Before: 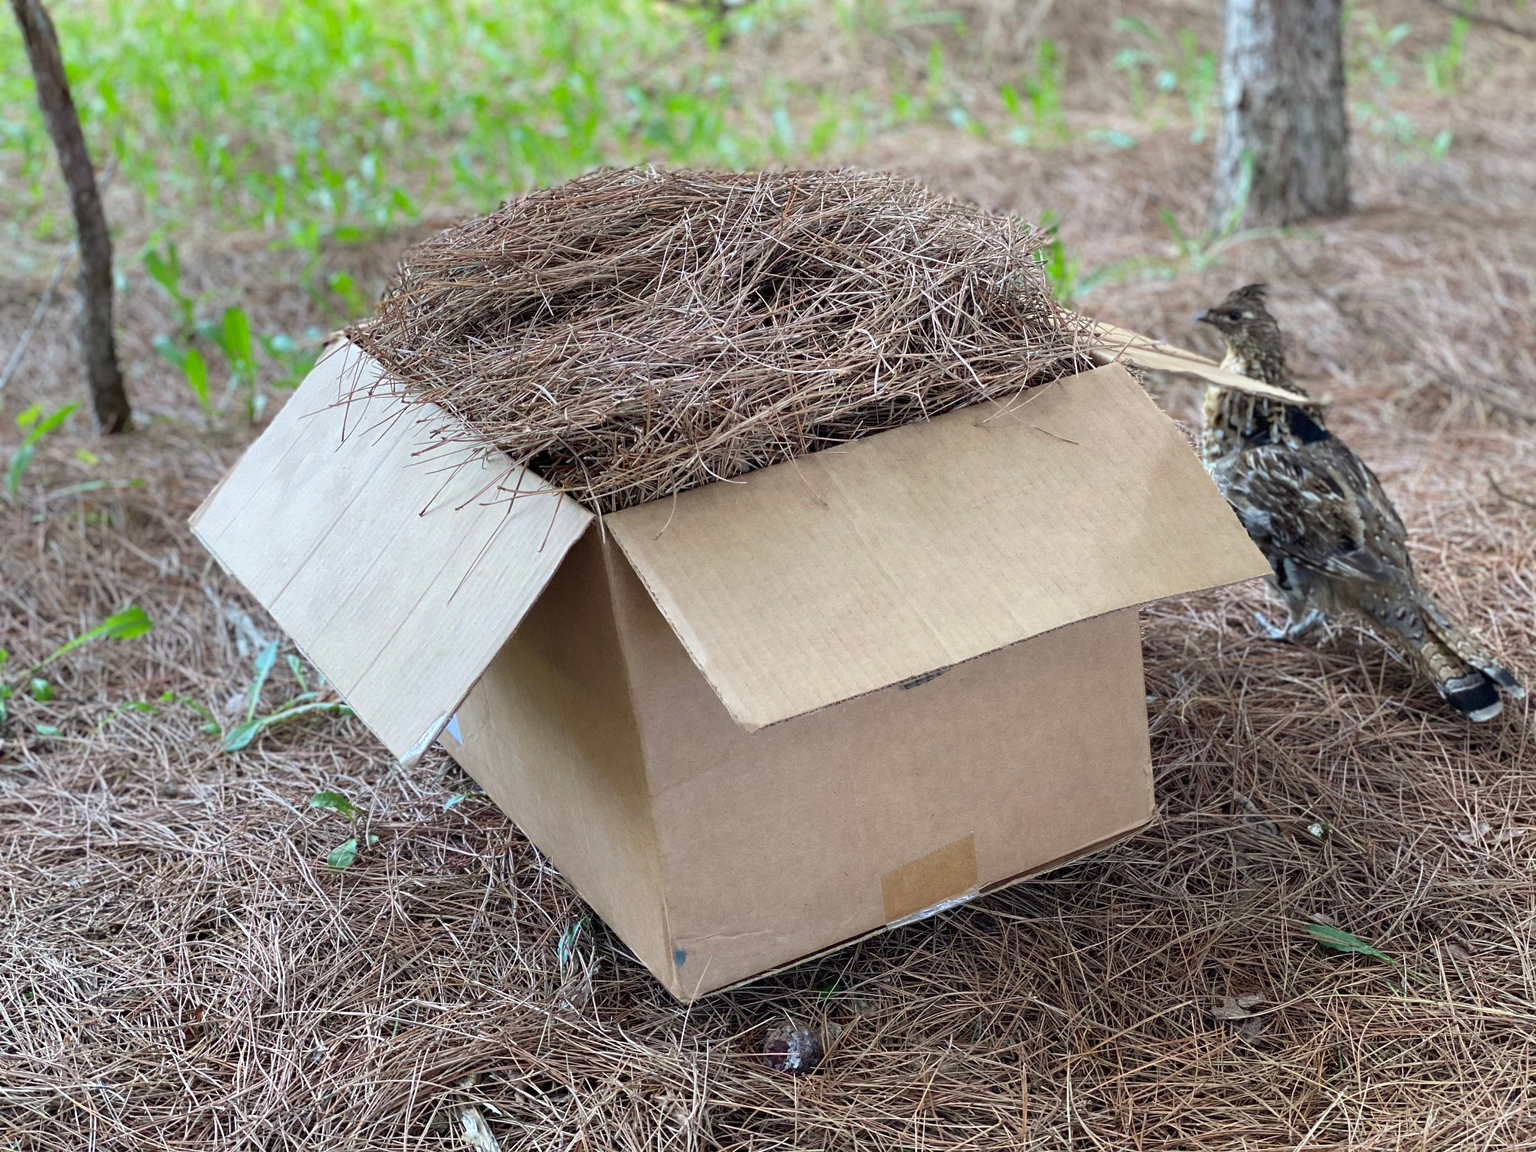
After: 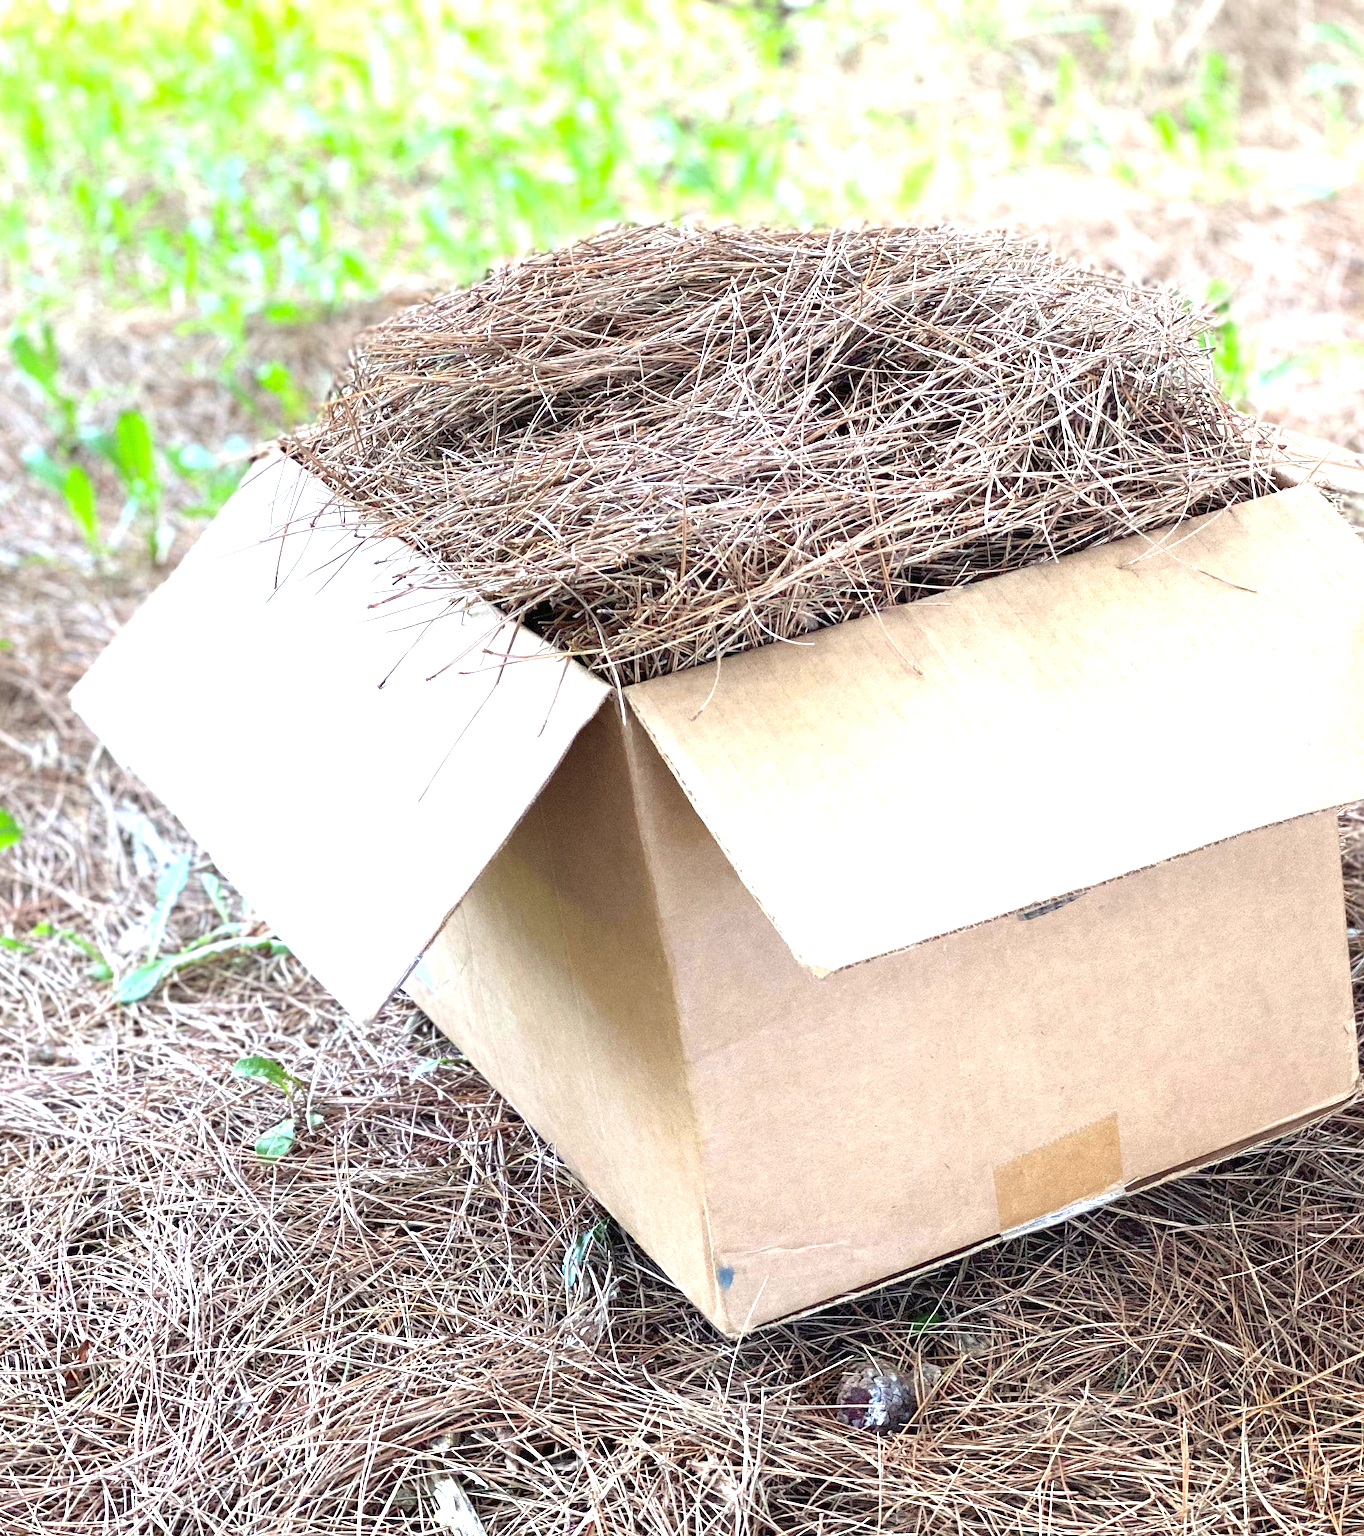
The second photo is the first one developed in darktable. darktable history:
crop and rotate: left 8.88%, right 24.503%
exposure: black level correction 0, exposure 1.366 EV, compensate exposure bias true, compensate highlight preservation false
